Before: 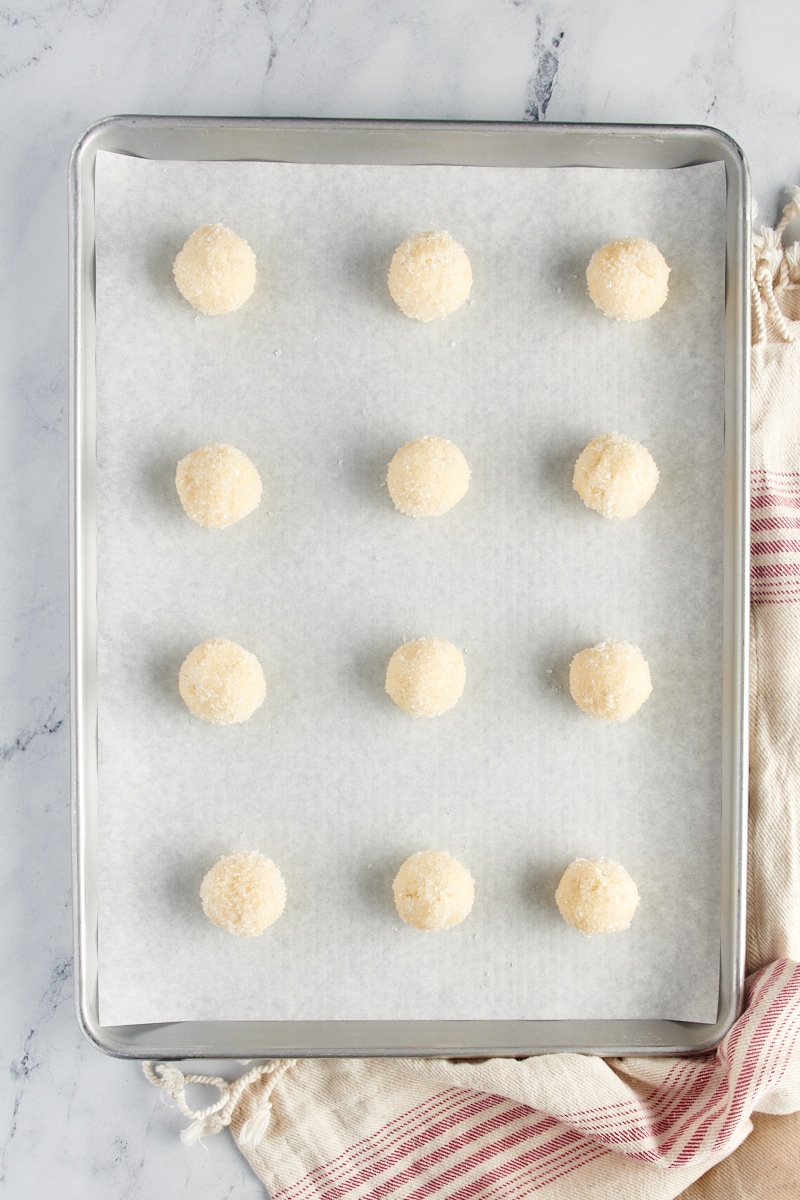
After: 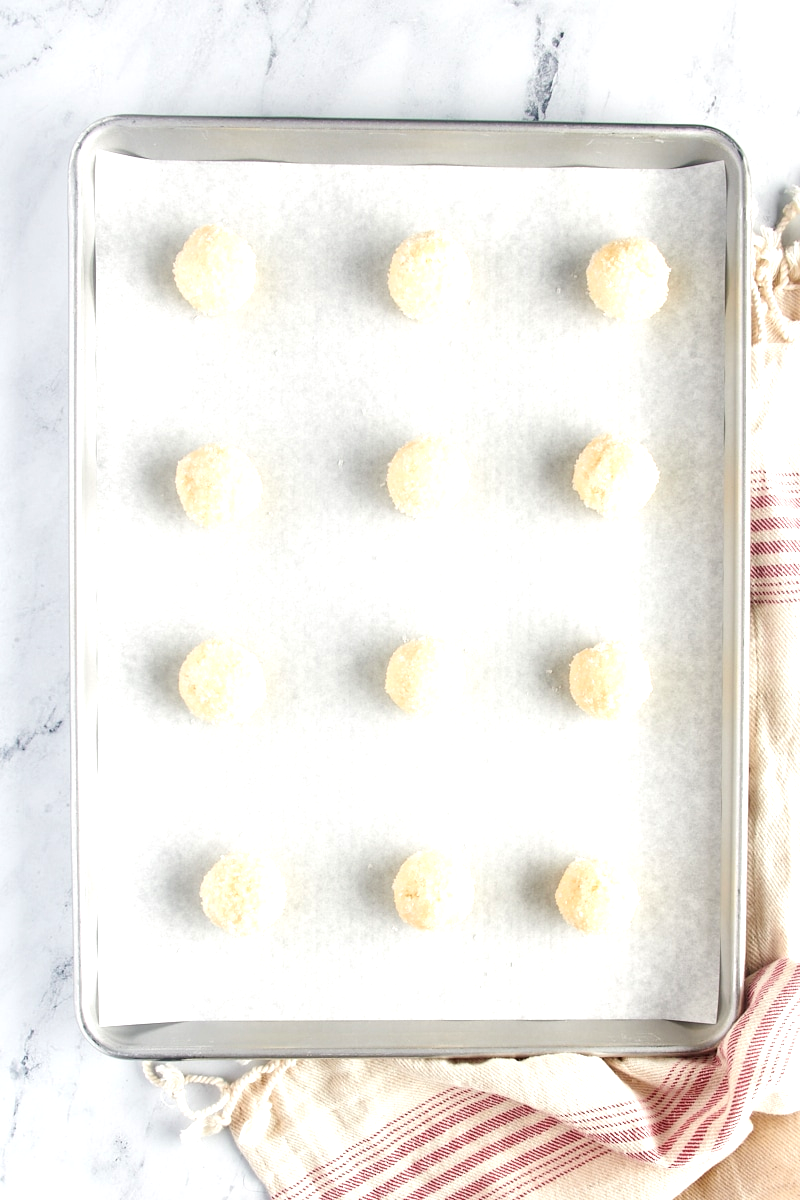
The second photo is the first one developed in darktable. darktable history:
exposure: exposure 0.606 EV, compensate exposure bias true, compensate highlight preservation false
